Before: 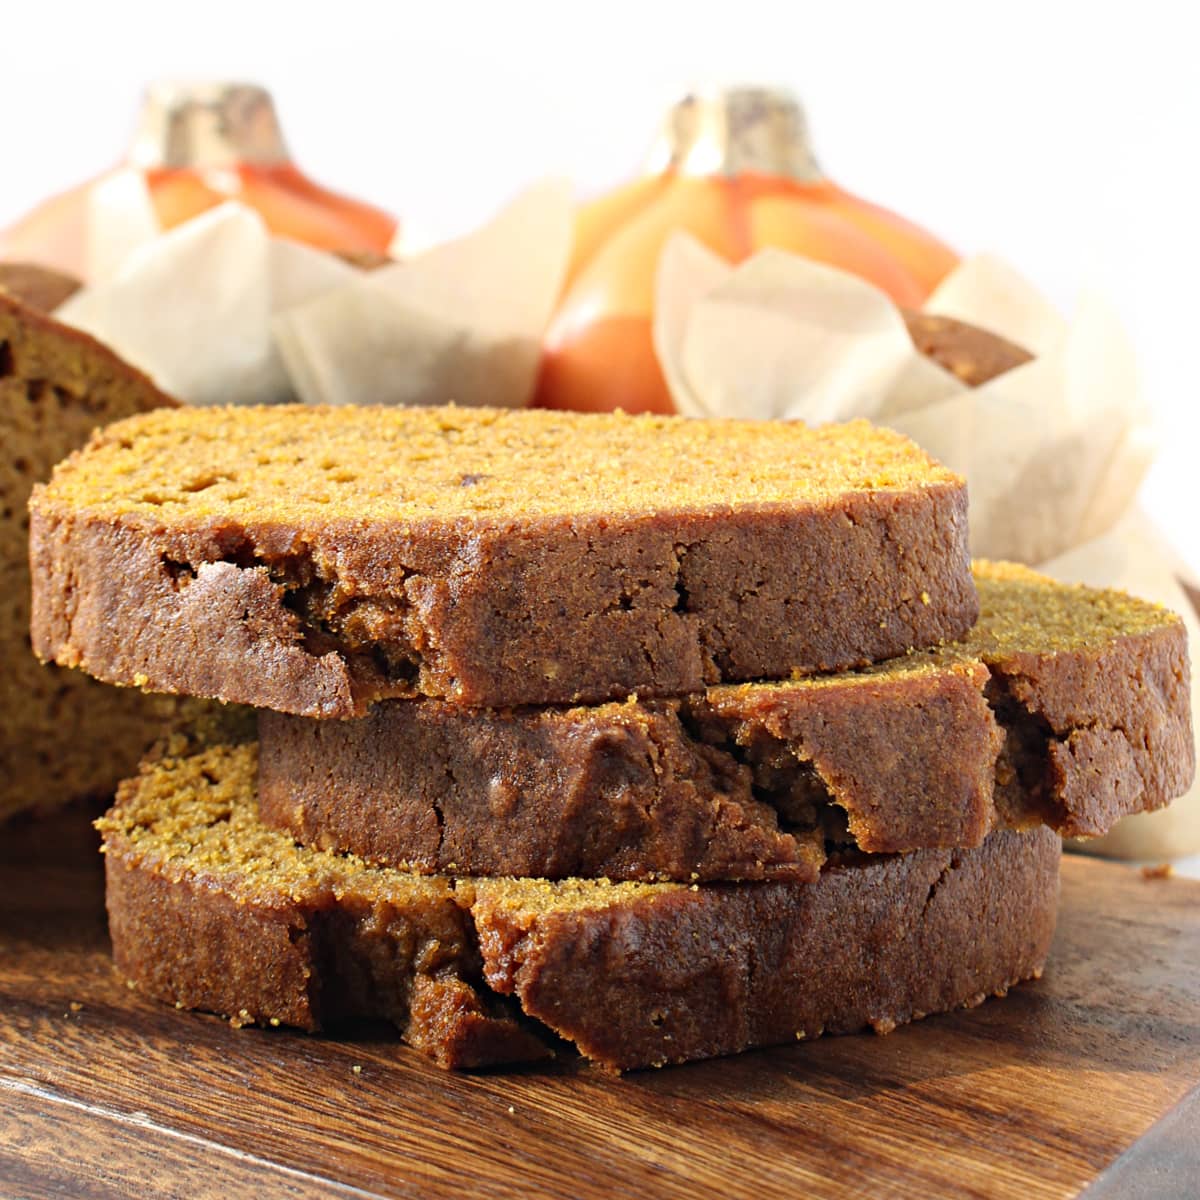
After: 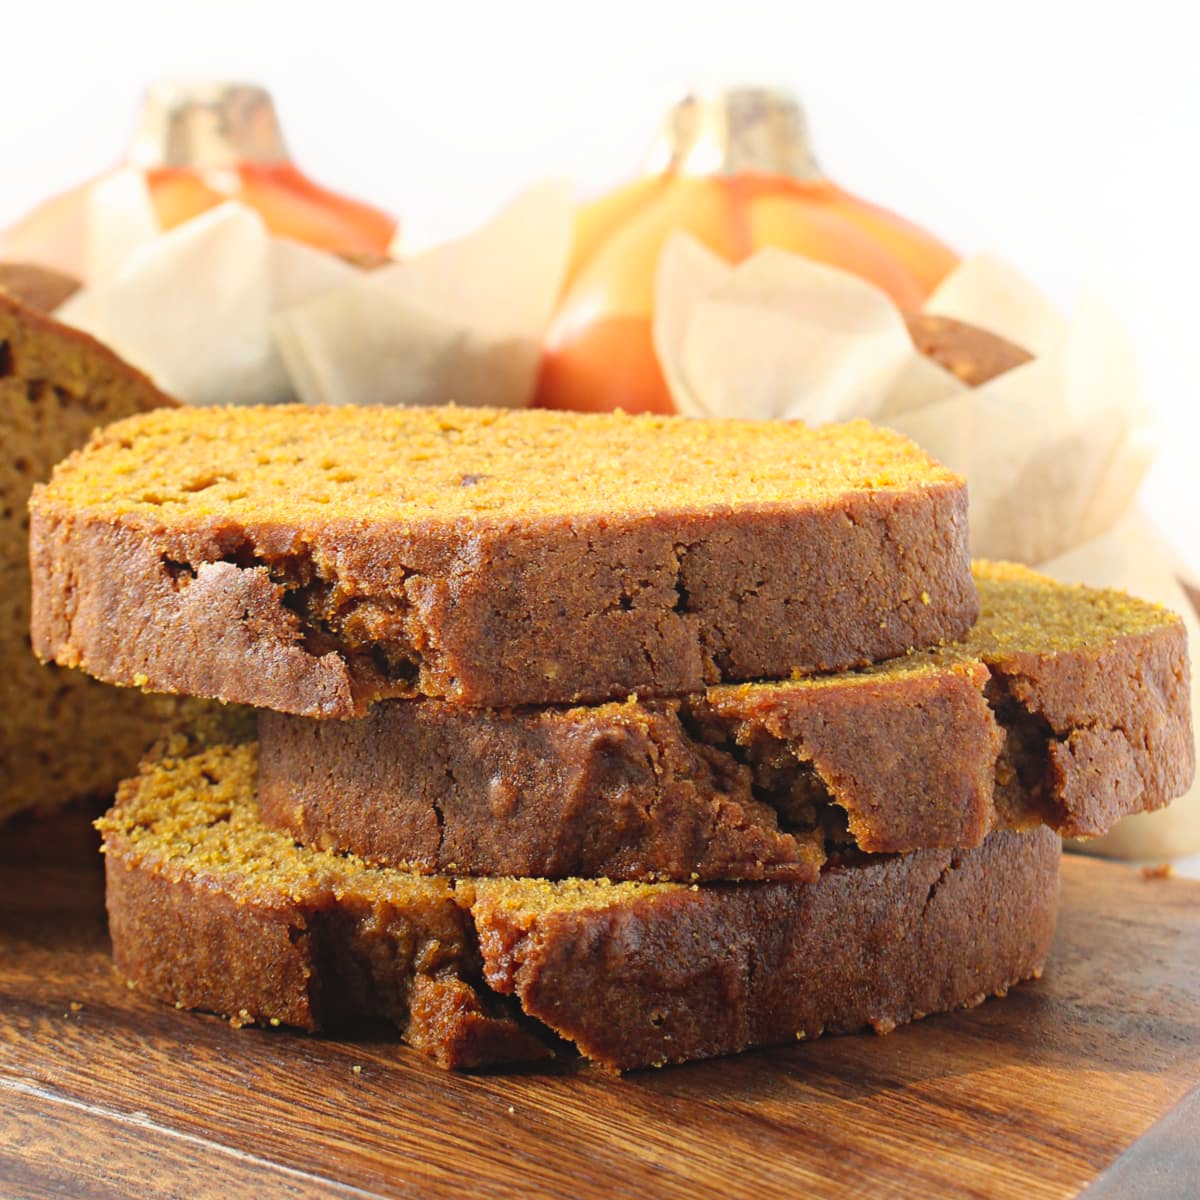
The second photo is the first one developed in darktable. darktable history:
contrast brightness saturation: contrast 0.03, brightness 0.06, saturation 0.13
contrast equalizer: octaves 7, y [[0.6 ×6], [0.55 ×6], [0 ×6], [0 ×6], [0 ×6]], mix -0.36
